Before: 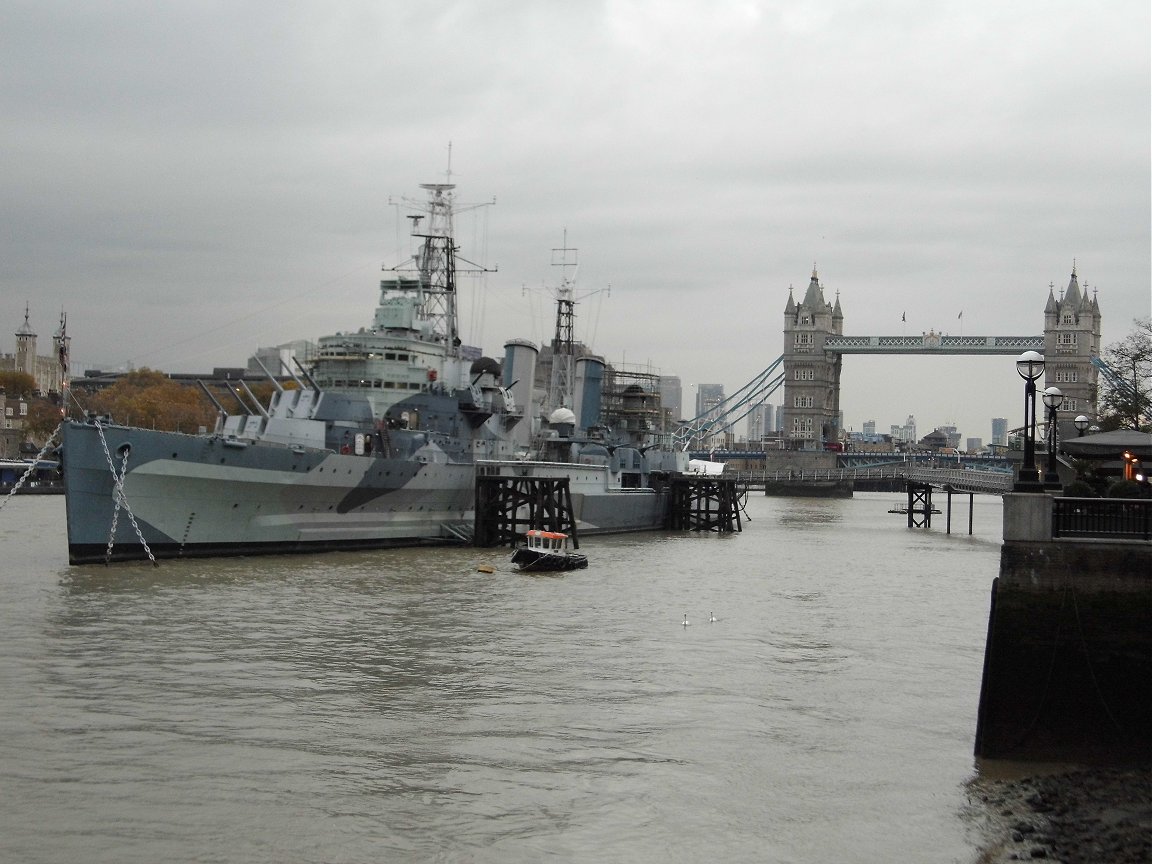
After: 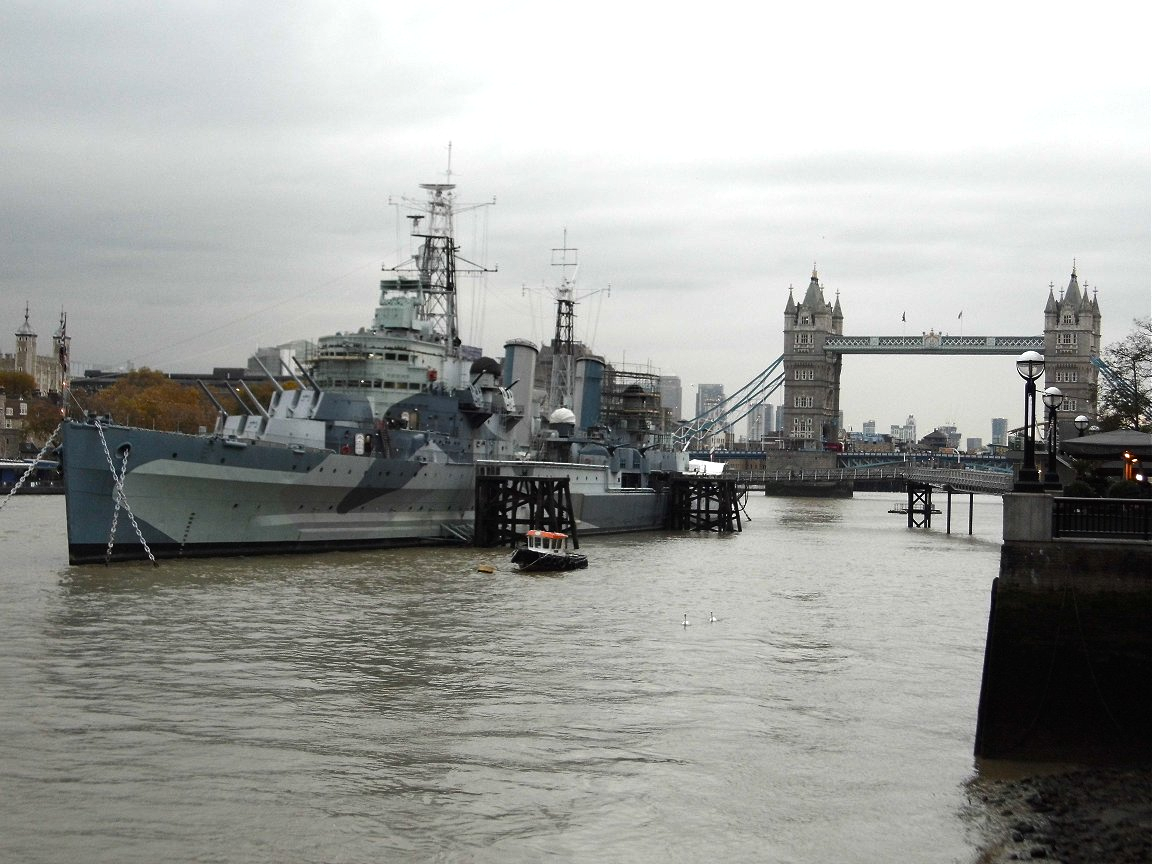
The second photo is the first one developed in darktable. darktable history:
color balance rgb: perceptual saturation grading › global saturation 15.794%, perceptual saturation grading › highlights -19.637%, perceptual saturation grading › shadows 19.541%, perceptual brilliance grading › global brilliance 14.386%, perceptual brilliance grading › shadows -35.03%
